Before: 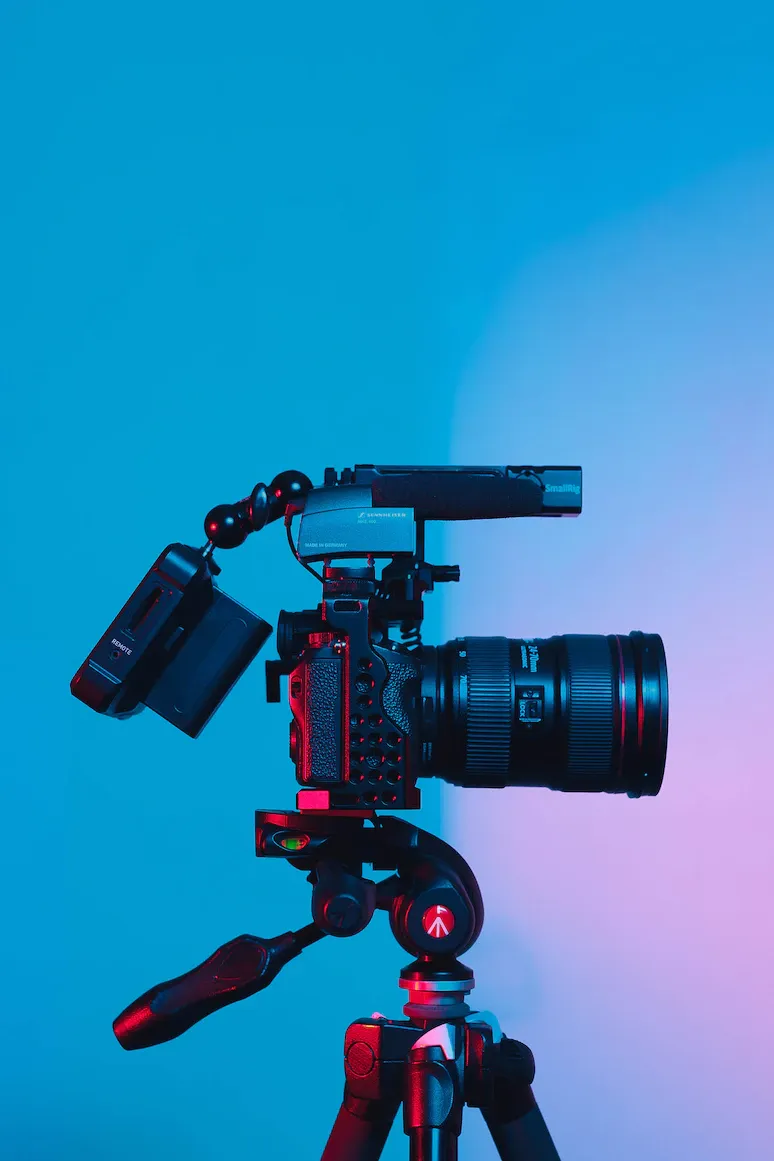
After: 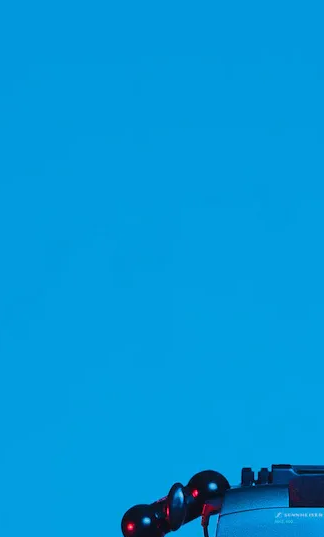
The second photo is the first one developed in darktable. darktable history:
white balance: red 1.05, blue 1.072
crop and rotate: left 10.817%, top 0.062%, right 47.194%, bottom 53.626%
